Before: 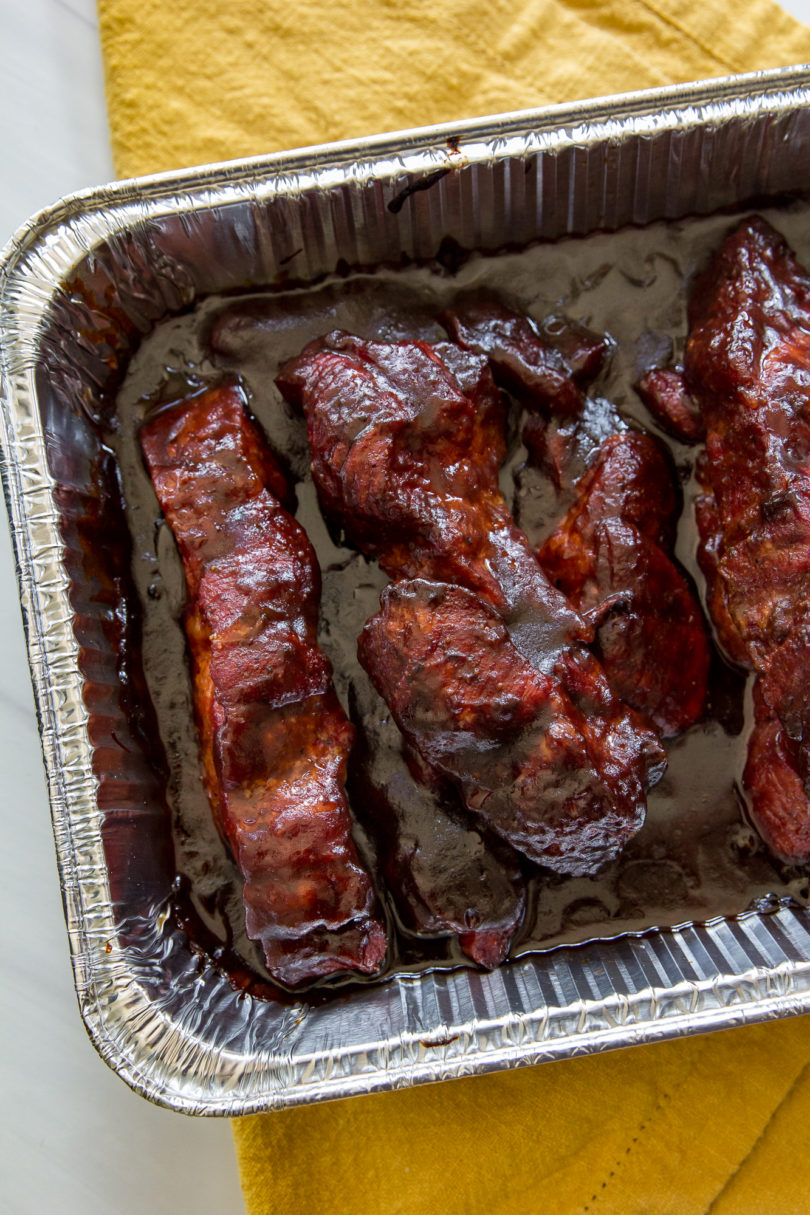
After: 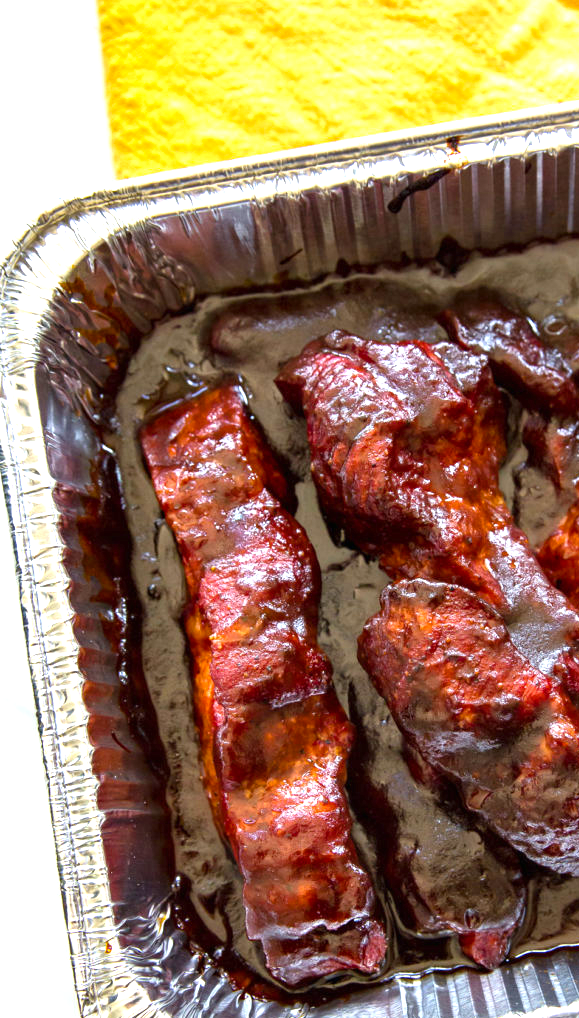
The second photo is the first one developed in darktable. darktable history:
exposure: black level correction 0, exposure 1.098 EV, compensate highlight preservation false
crop: right 28.512%, bottom 16.158%
color balance rgb: perceptual saturation grading › global saturation 18.142%
